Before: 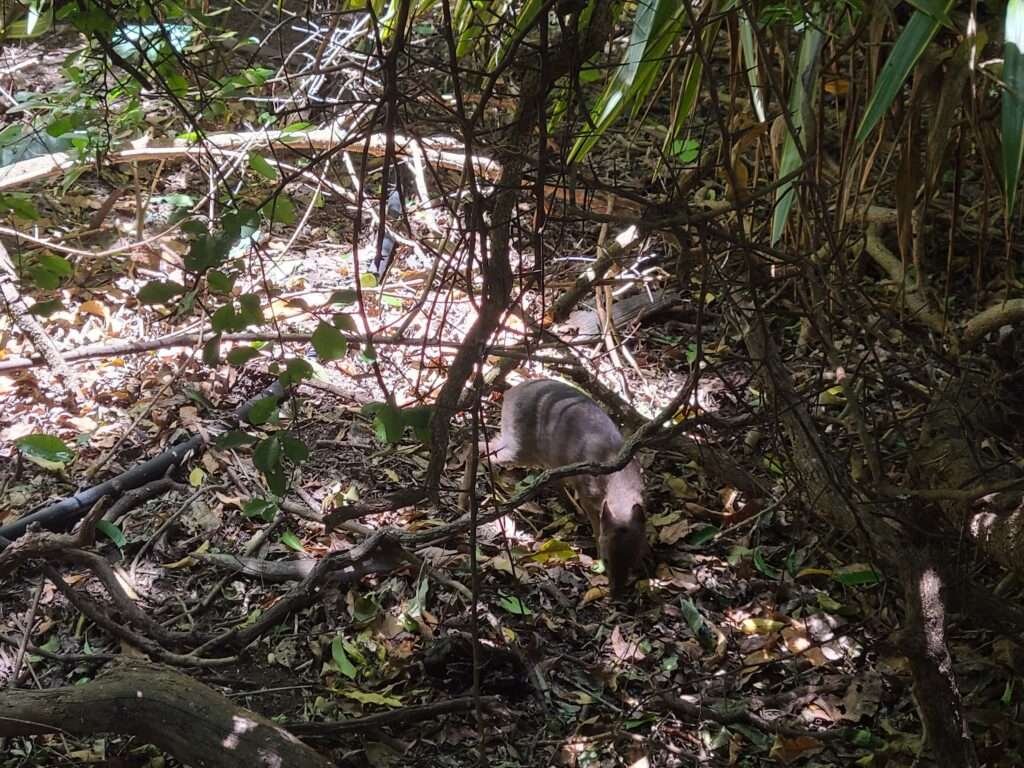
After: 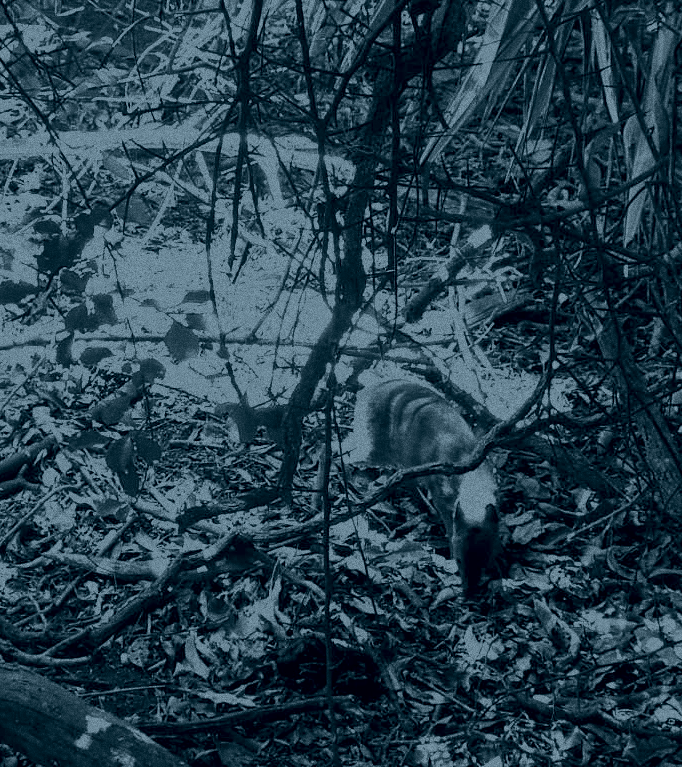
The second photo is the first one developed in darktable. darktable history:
shadows and highlights: soften with gaussian
white balance: red 0.967, blue 1.119, emerald 0.756
grain: coarseness 0.09 ISO, strength 40%
tone curve: curves: ch0 [(0, 0) (0.003, 0.028) (0.011, 0.028) (0.025, 0.026) (0.044, 0.036) (0.069, 0.06) (0.1, 0.101) (0.136, 0.15) (0.177, 0.203) (0.224, 0.271) (0.277, 0.345) (0.335, 0.422) (0.399, 0.515) (0.468, 0.611) (0.543, 0.716) (0.623, 0.826) (0.709, 0.942) (0.801, 0.992) (0.898, 1) (1, 1)], preserve colors none
exposure: black level correction 0.001, exposure 0.955 EV, compensate exposure bias true, compensate highlight preservation false
crop and rotate: left 14.436%, right 18.898%
colorize: hue 194.4°, saturation 29%, source mix 61.75%, lightness 3.98%, version 1
